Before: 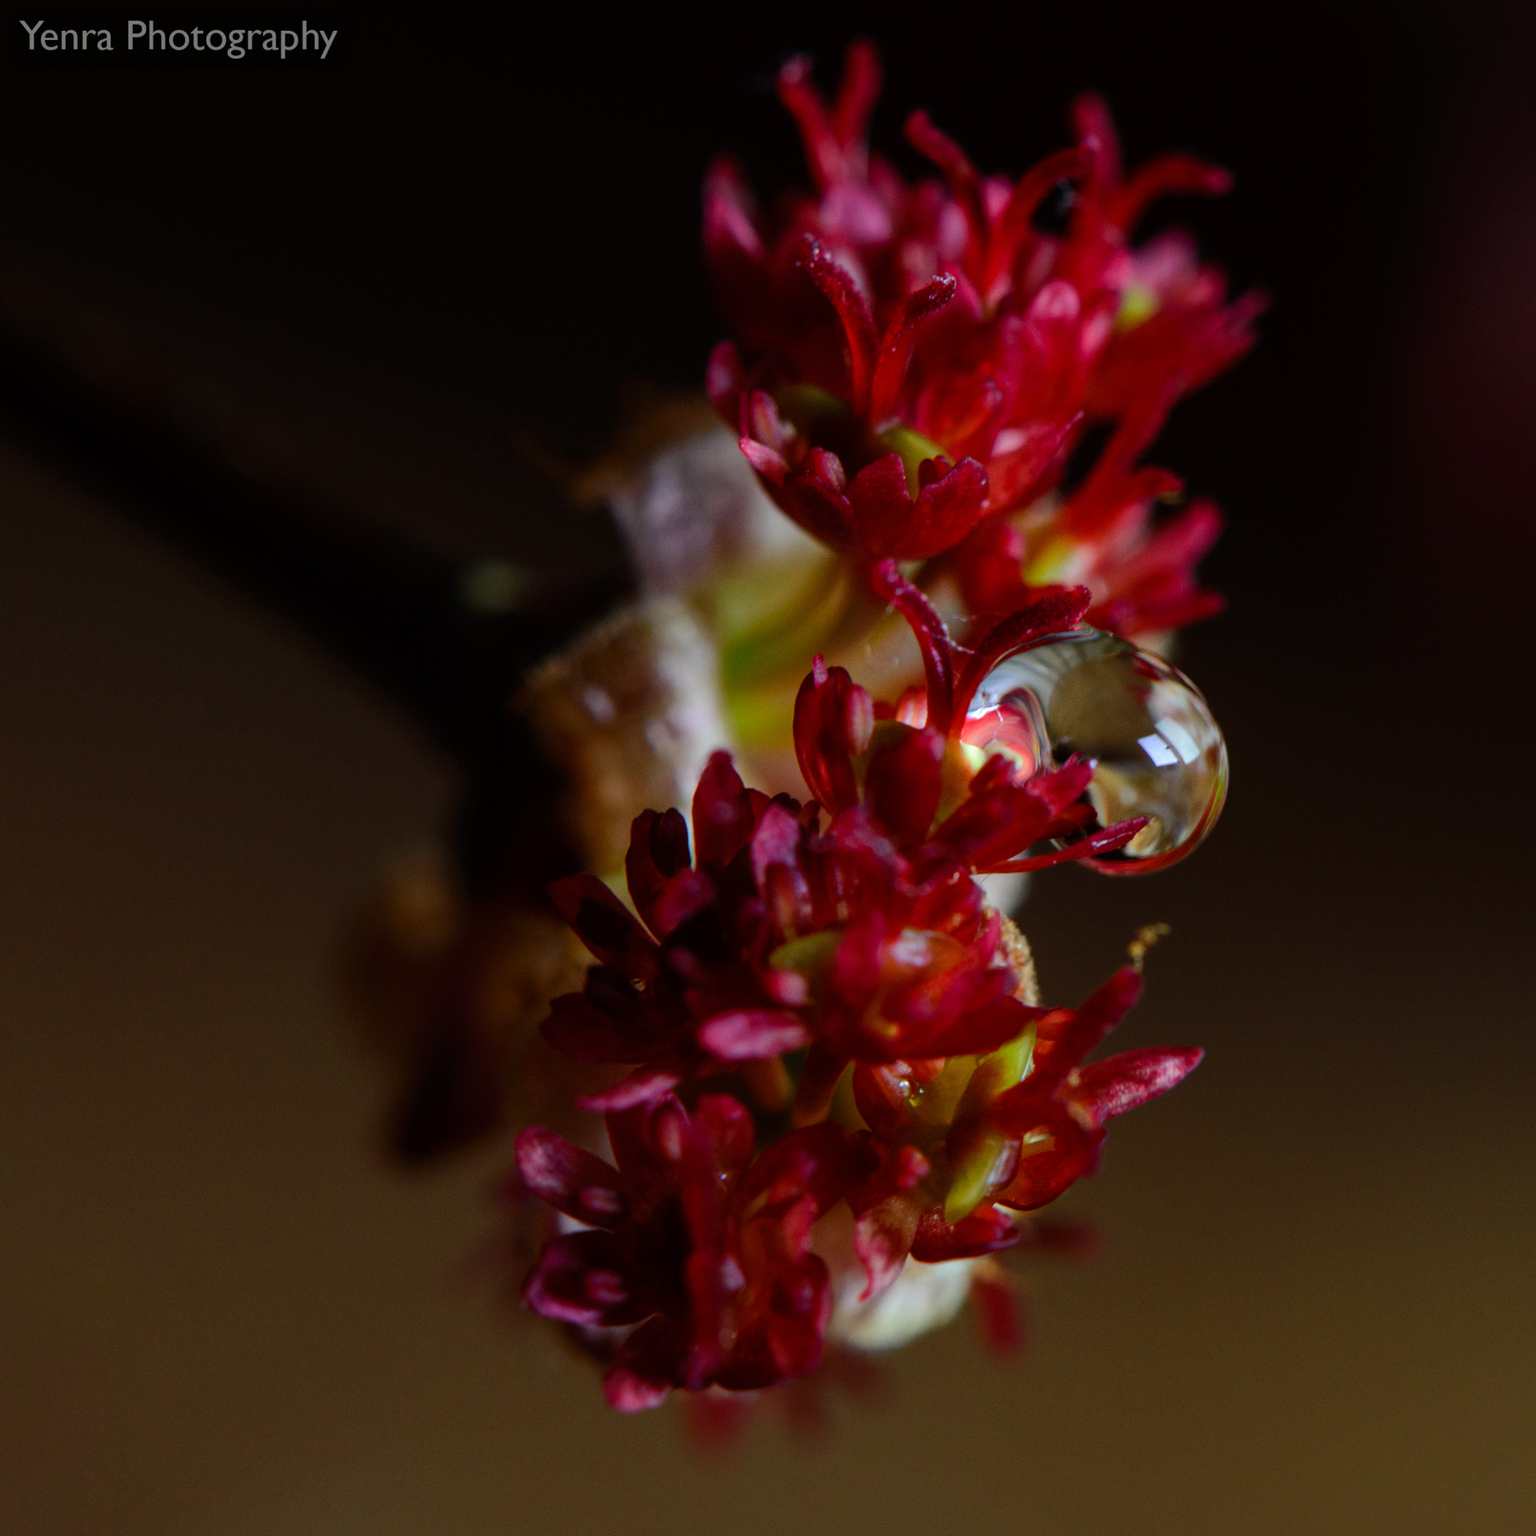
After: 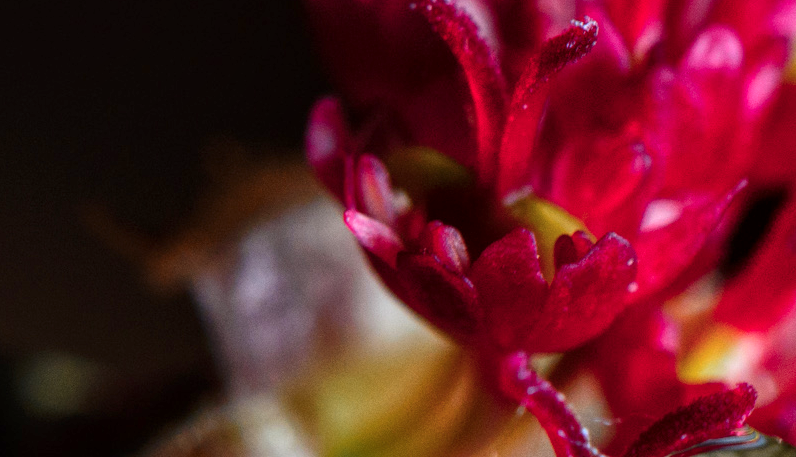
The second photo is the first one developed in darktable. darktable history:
local contrast: highlights 104%, shadows 103%, detail 119%, midtone range 0.2
color zones: curves: ch1 [(0.263, 0.53) (0.376, 0.287) (0.487, 0.512) (0.748, 0.547) (1, 0.513)]; ch2 [(0.262, 0.45) (0.751, 0.477)]
crop: left 29.02%, top 16.867%, right 26.752%, bottom 57.738%
contrast brightness saturation: saturation -0.069
exposure: black level correction 0, exposure 0.689 EV, compensate highlight preservation false
